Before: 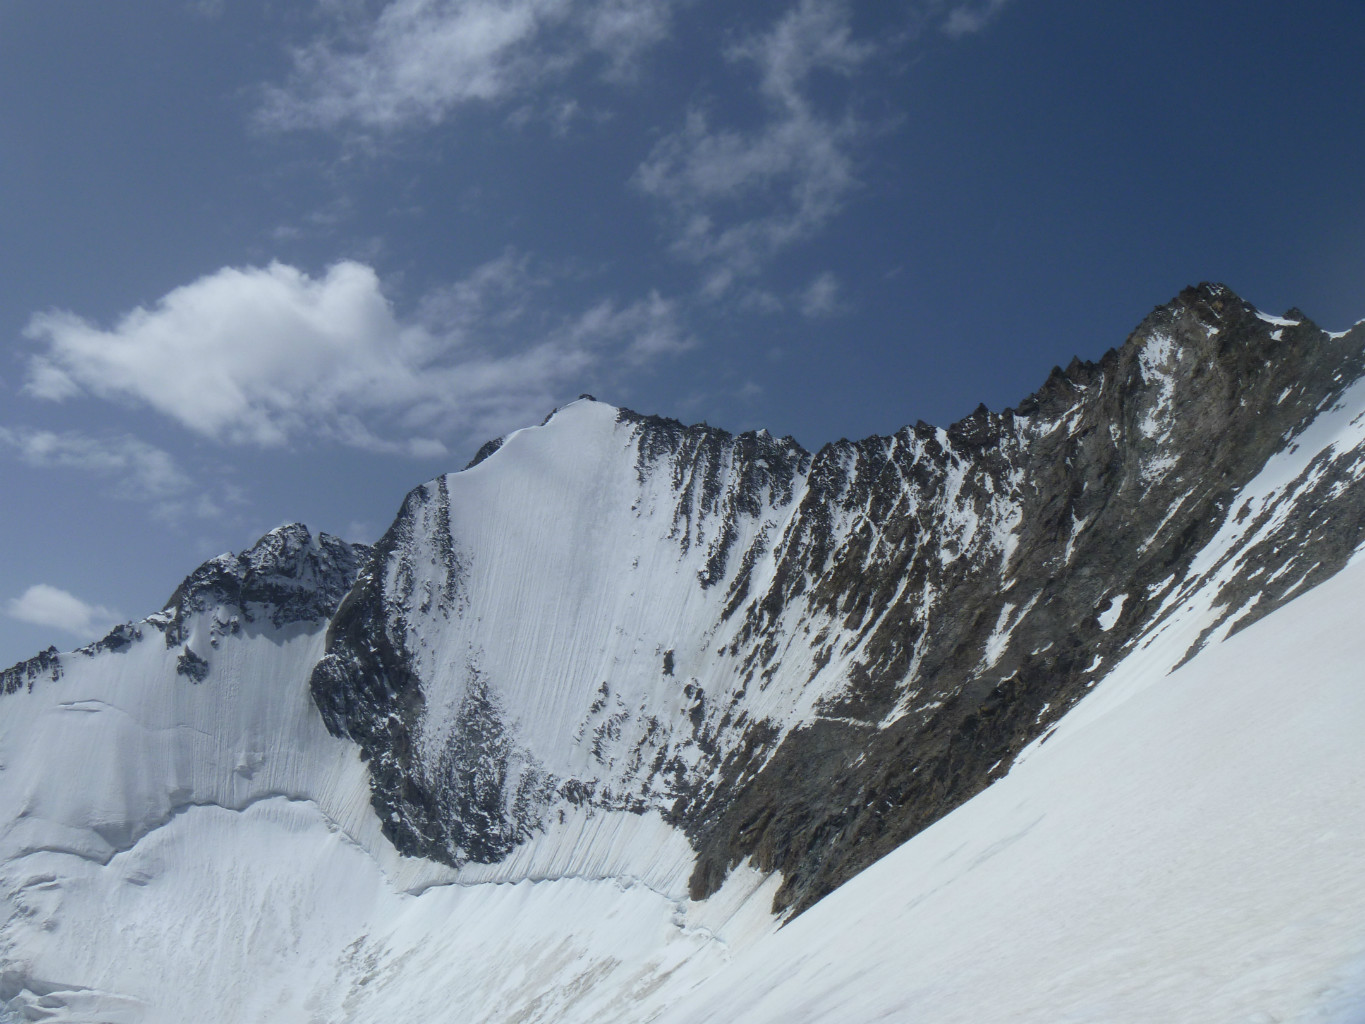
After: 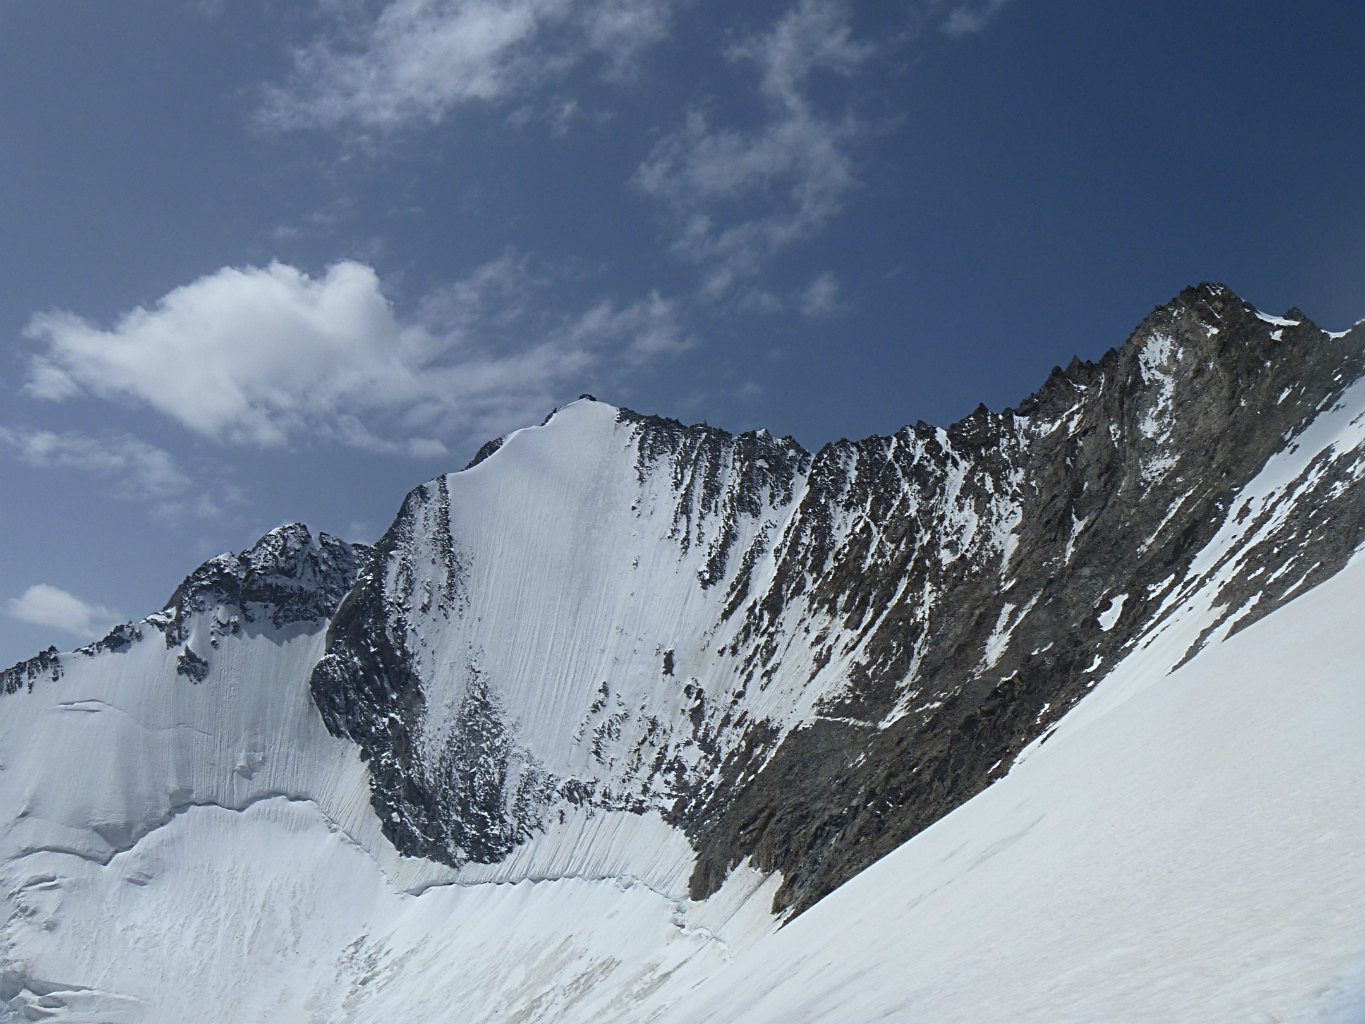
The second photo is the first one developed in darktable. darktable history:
exposure: black level correction 0, compensate exposure bias true, compensate highlight preservation false
sharpen: radius 2.543, amount 0.636
